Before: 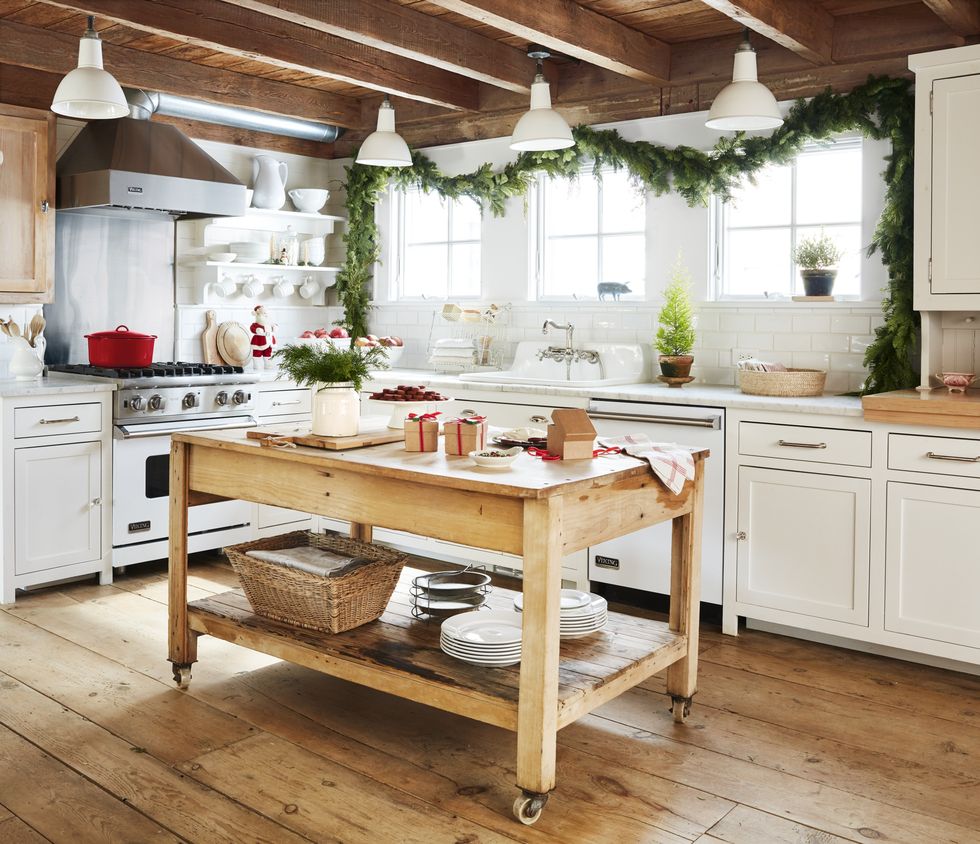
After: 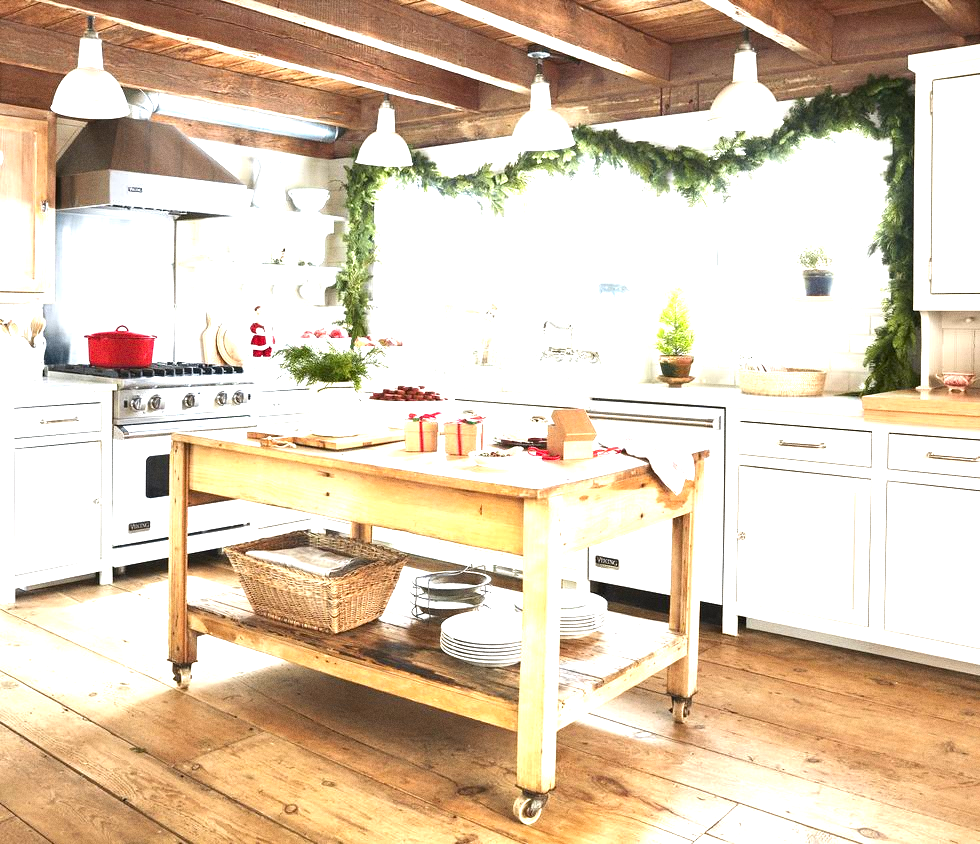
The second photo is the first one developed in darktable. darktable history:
grain: on, module defaults
exposure: black level correction 0, exposure 1.45 EV, compensate exposure bias true, compensate highlight preservation false
